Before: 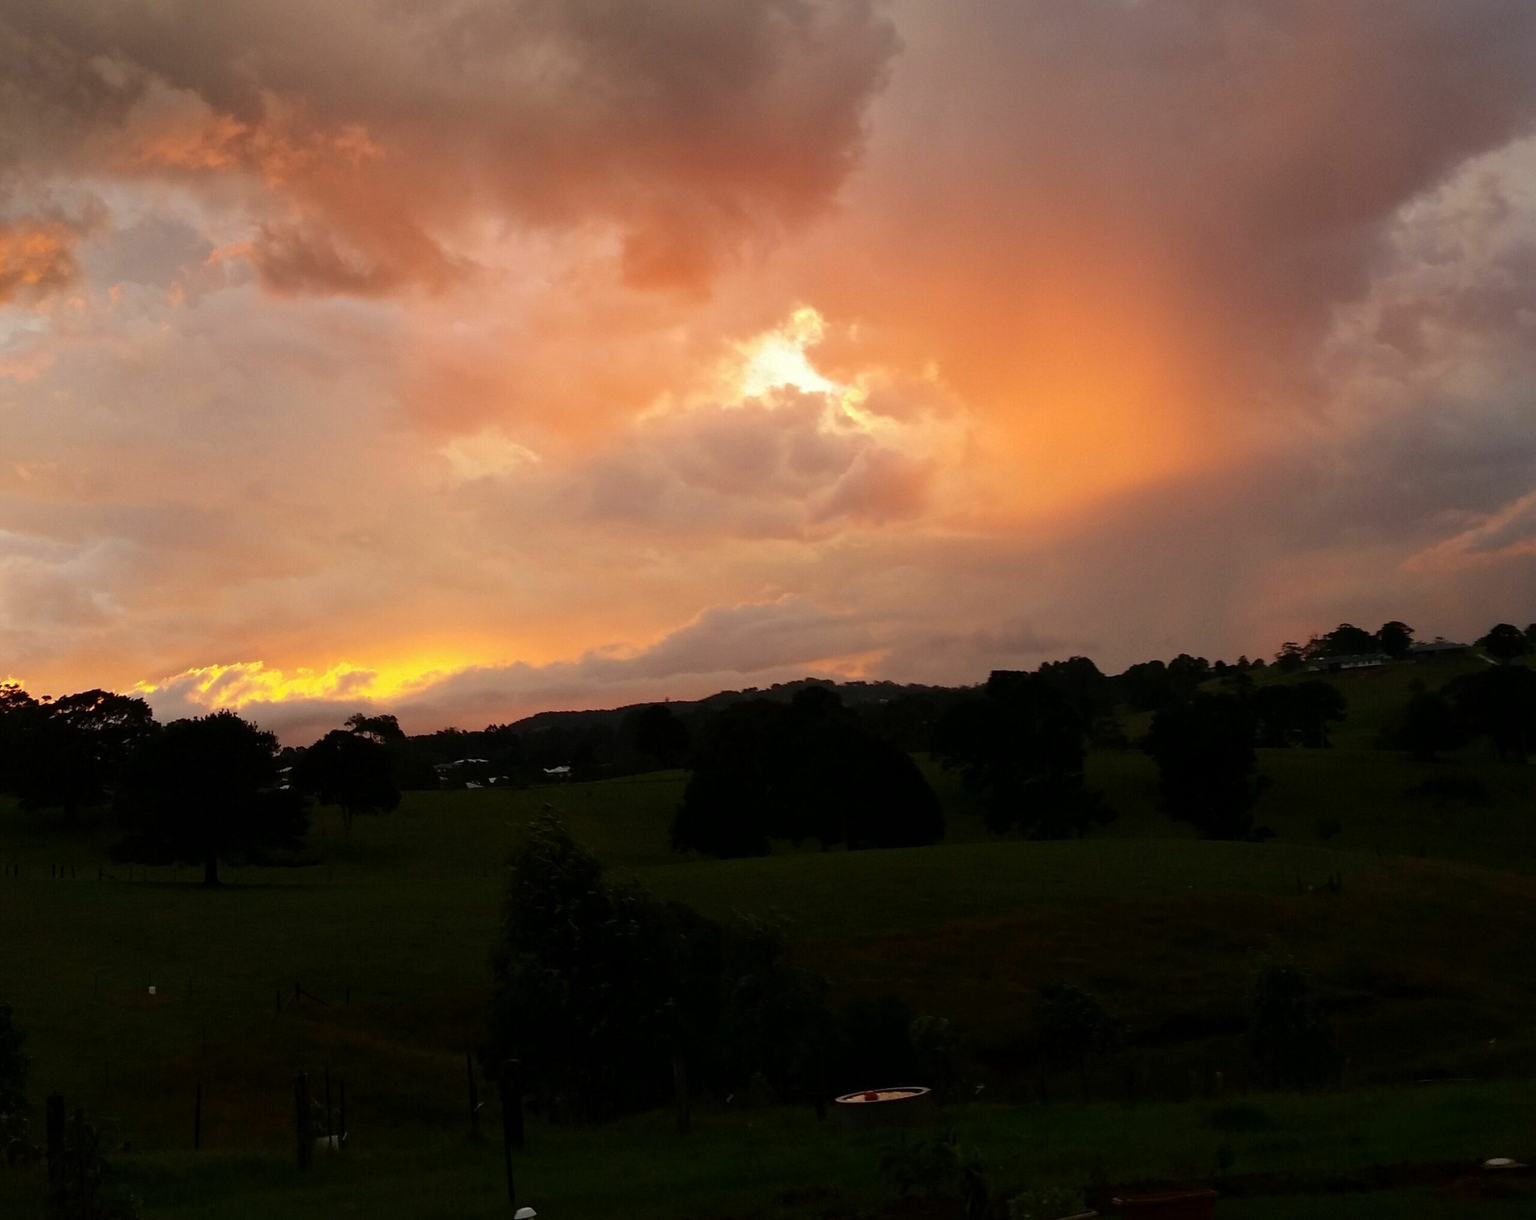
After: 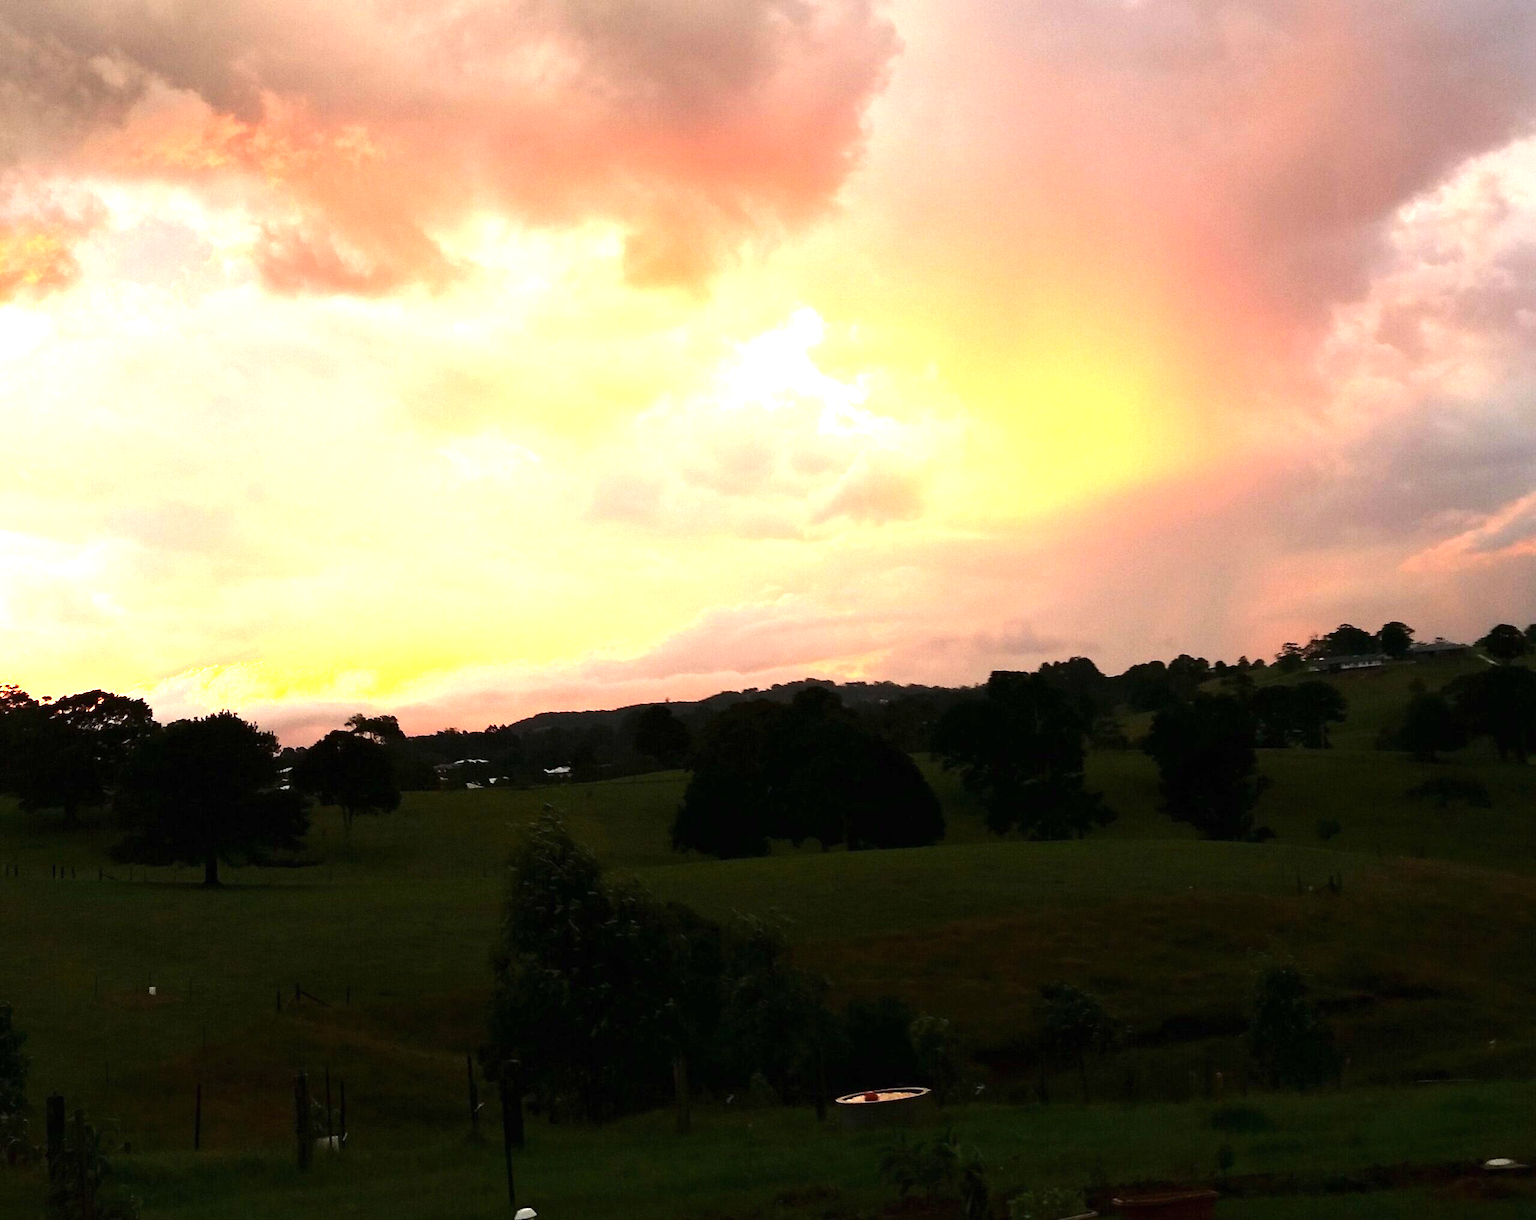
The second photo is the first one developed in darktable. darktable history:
exposure: black level correction 0, exposure 1.465 EV, compensate exposure bias true, compensate highlight preservation false
tone equalizer: -8 EV -0.424 EV, -7 EV -0.383 EV, -6 EV -0.303 EV, -5 EV -0.225 EV, -3 EV 0.233 EV, -2 EV 0.319 EV, -1 EV 0.411 EV, +0 EV 0.388 EV, edges refinement/feathering 500, mask exposure compensation -1.57 EV, preserve details no
